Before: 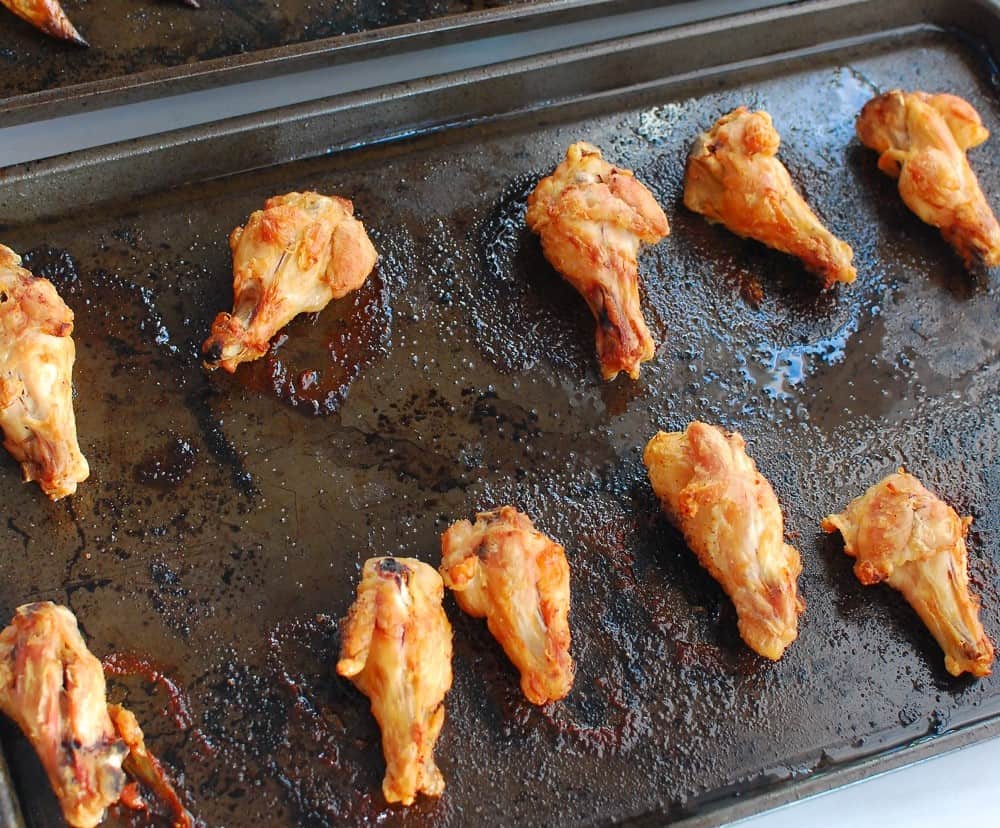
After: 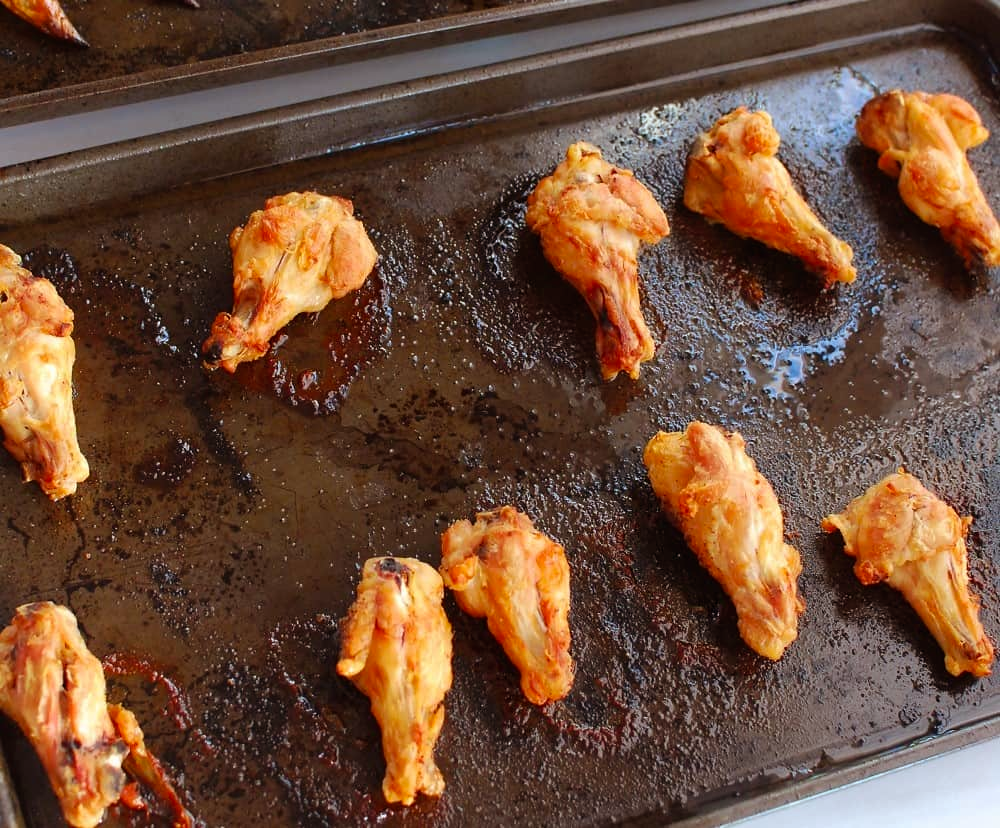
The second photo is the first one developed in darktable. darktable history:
exposure: exposure -0.01 EV, compensate highlight preservation false
rgb levels: mode RGB, independent channels, levels [[0, 0.5, 1], [0, 0.521, 1], [0, 0.536, 1]]
